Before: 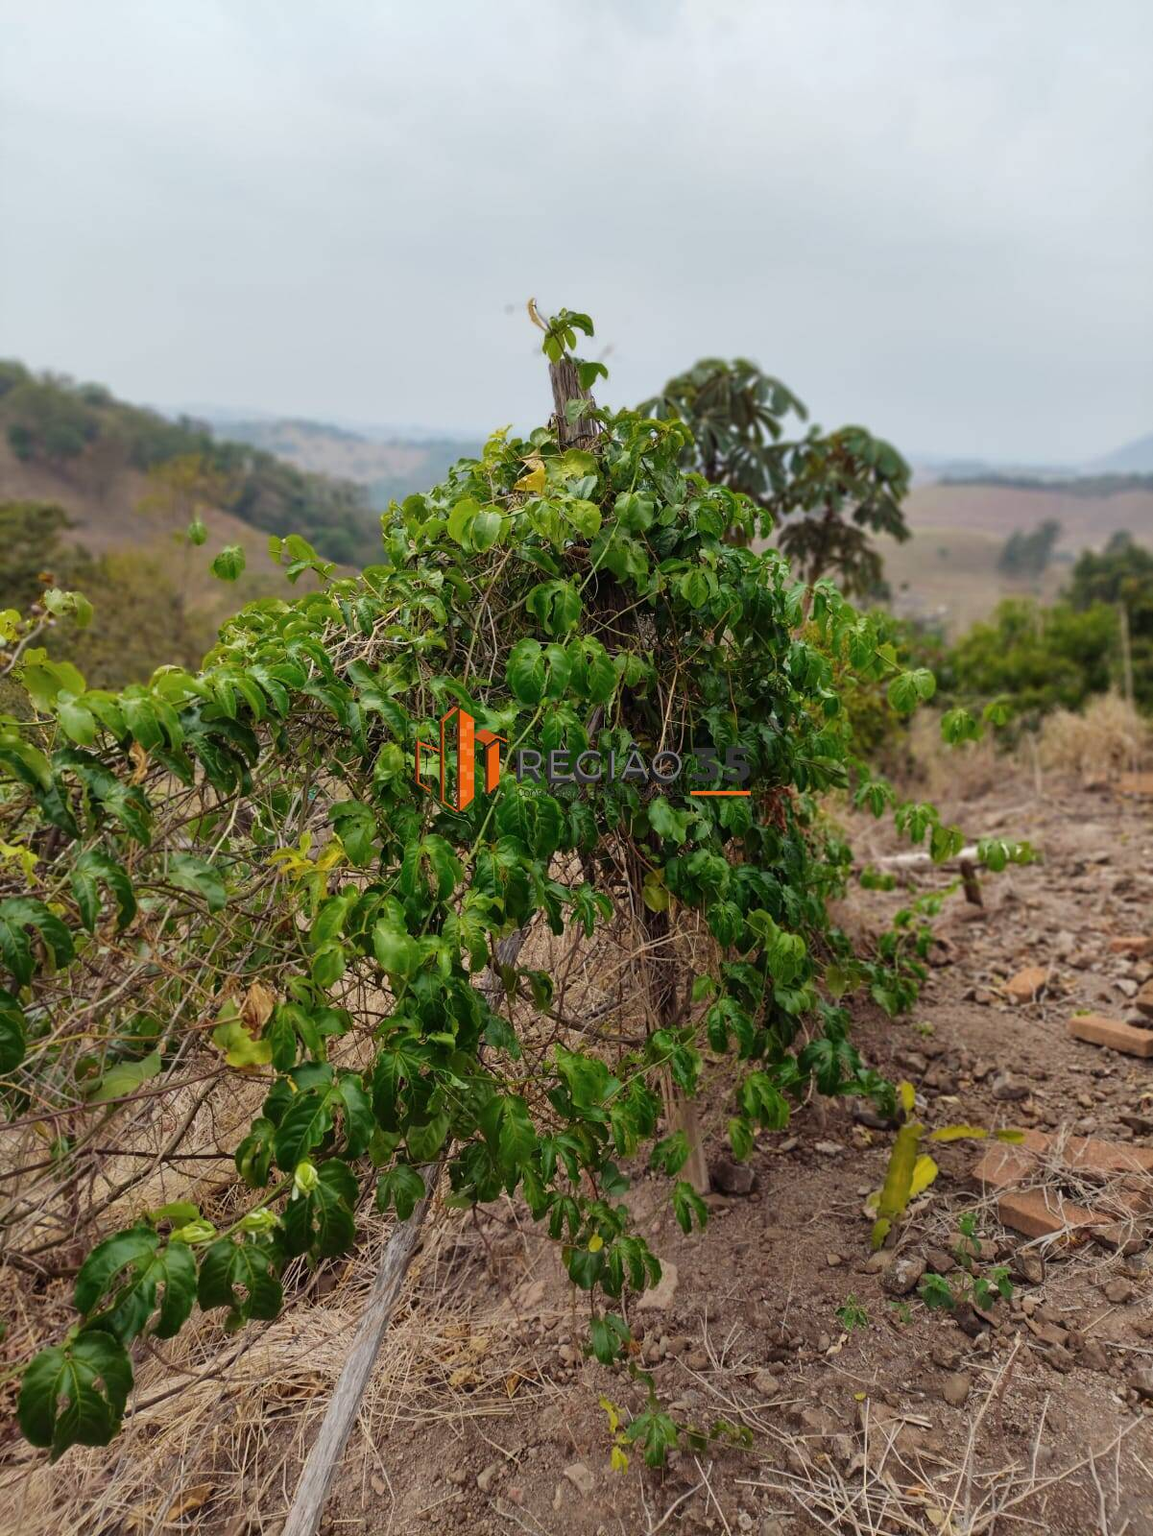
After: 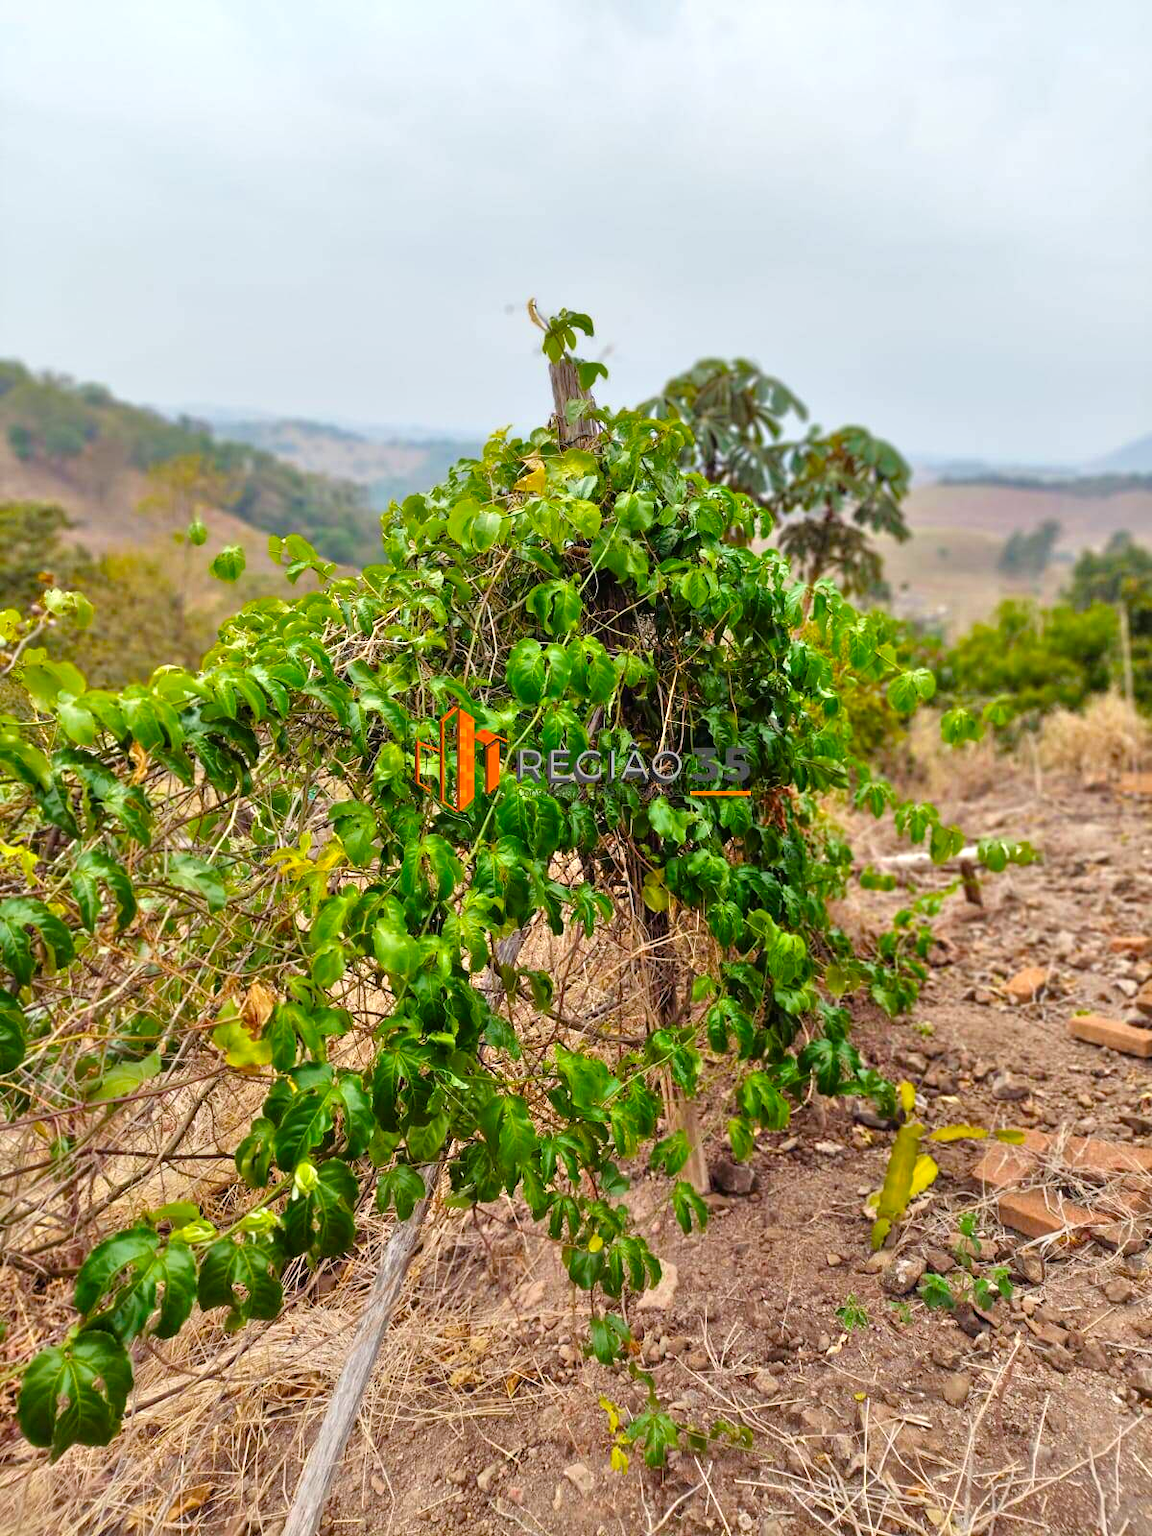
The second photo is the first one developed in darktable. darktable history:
tone equalizer: -7 EV 0.15 EV, -6 EV 0.6 EV, -5 EV 1.15 EV, -4 EV 1.33 EV, -3 EV 1.15 EV, -2 EV 0.6 EV, -1 EV 0.15 EV, mask exposure compensation -0.5 EV
color balance rgb: linear chroma grading › shadows 16%, perceptual saturation grading › global saturation 8%, perceptual saturation grading › shadows 4%, perceptual brilliance grading › global brilliance 2%, perceptual brilliance grading › highlights 8%, perceptual brilliance grading › shadows -4%, global vibrance 16%, saturation formula JzAzBz (2021)
